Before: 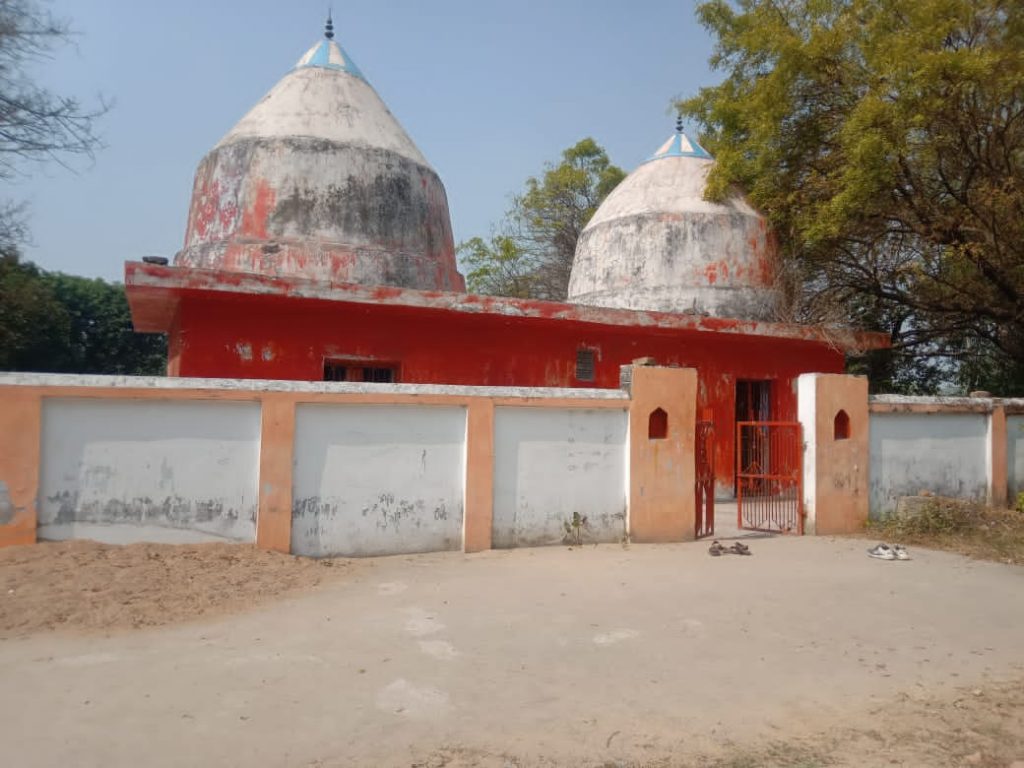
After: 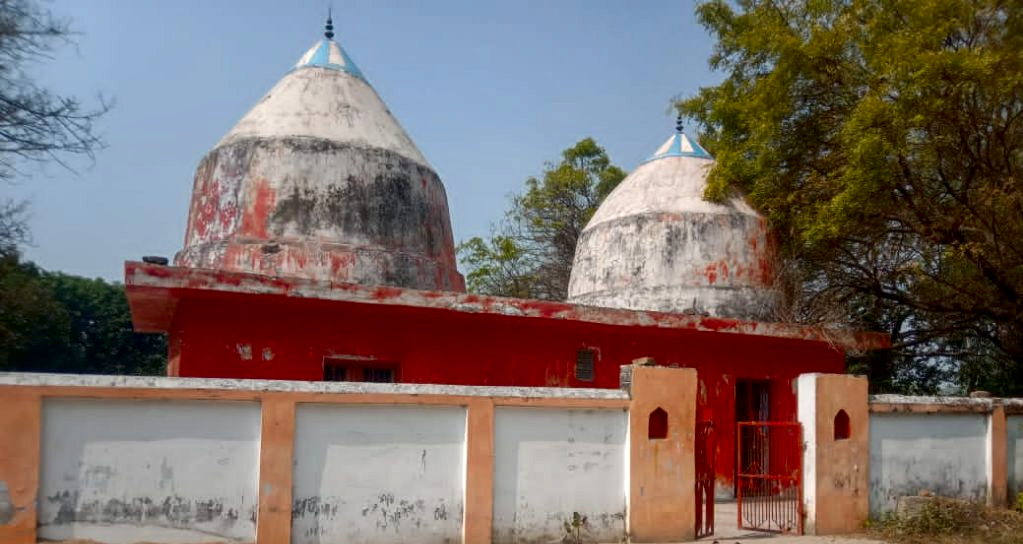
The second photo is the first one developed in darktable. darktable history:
local contrast: on, module defaults
crop: right 0.001%, bottom 29.121%
contrast brightness saturation: contrast 0.119, brightness -0.125, saturation 0.198
